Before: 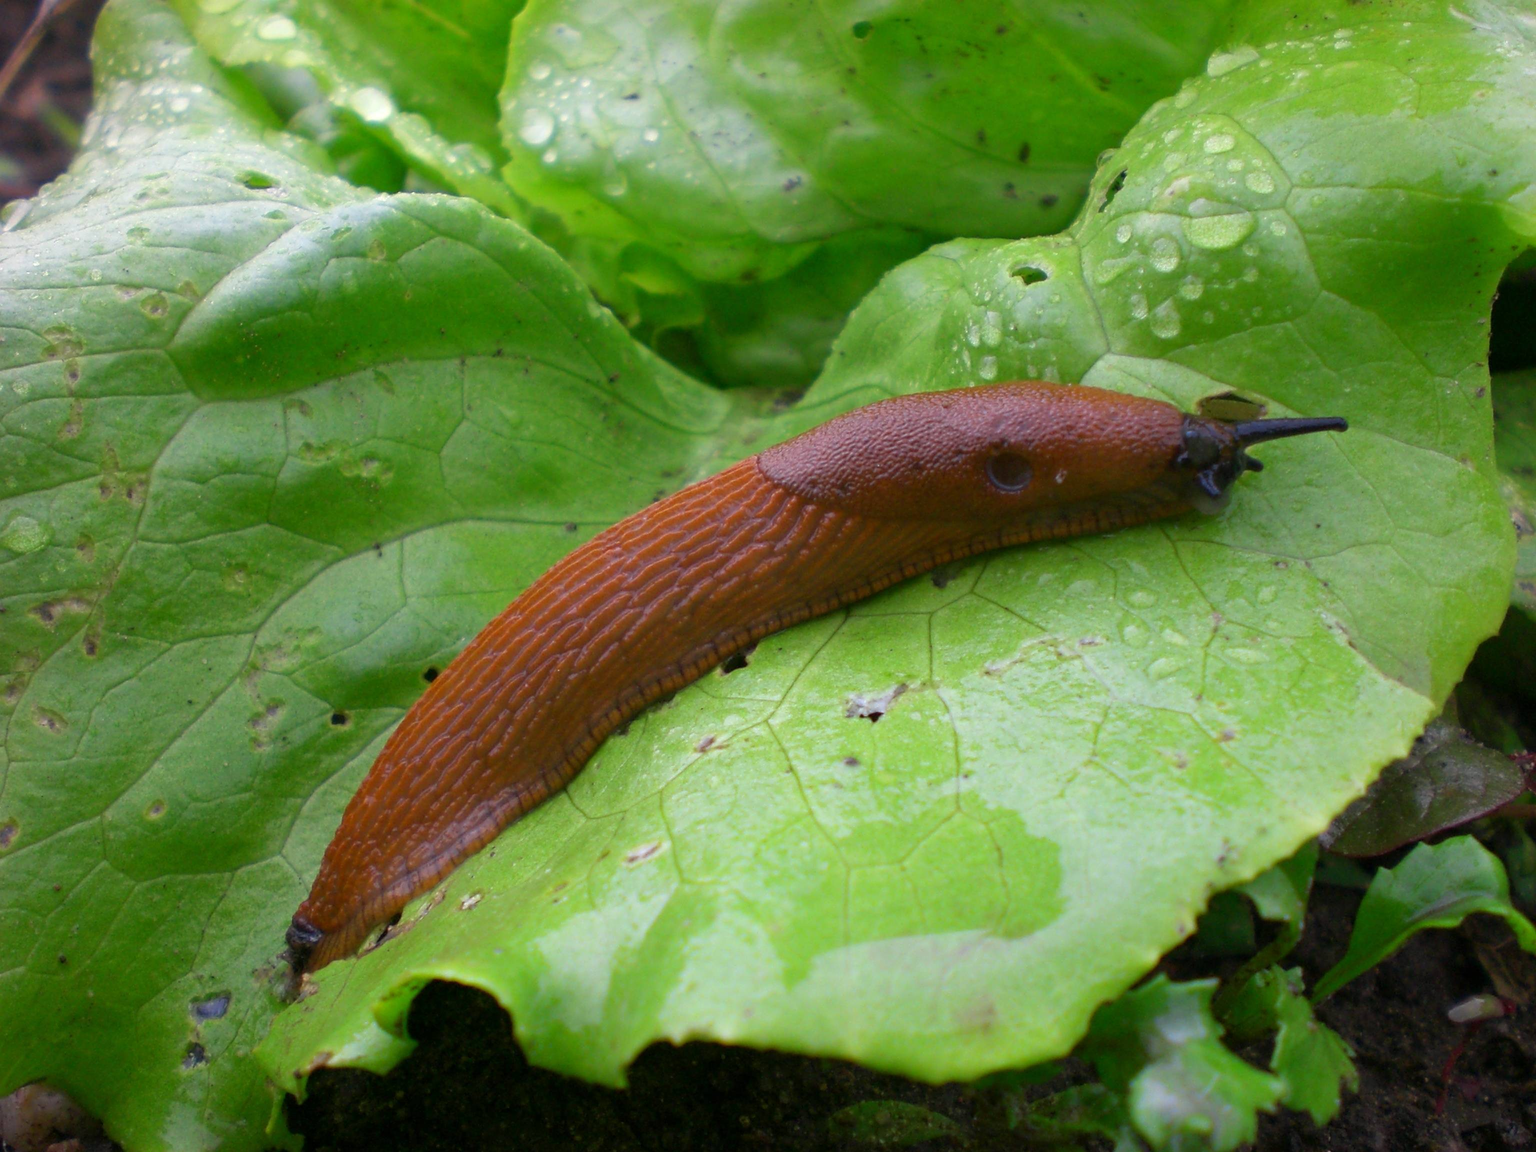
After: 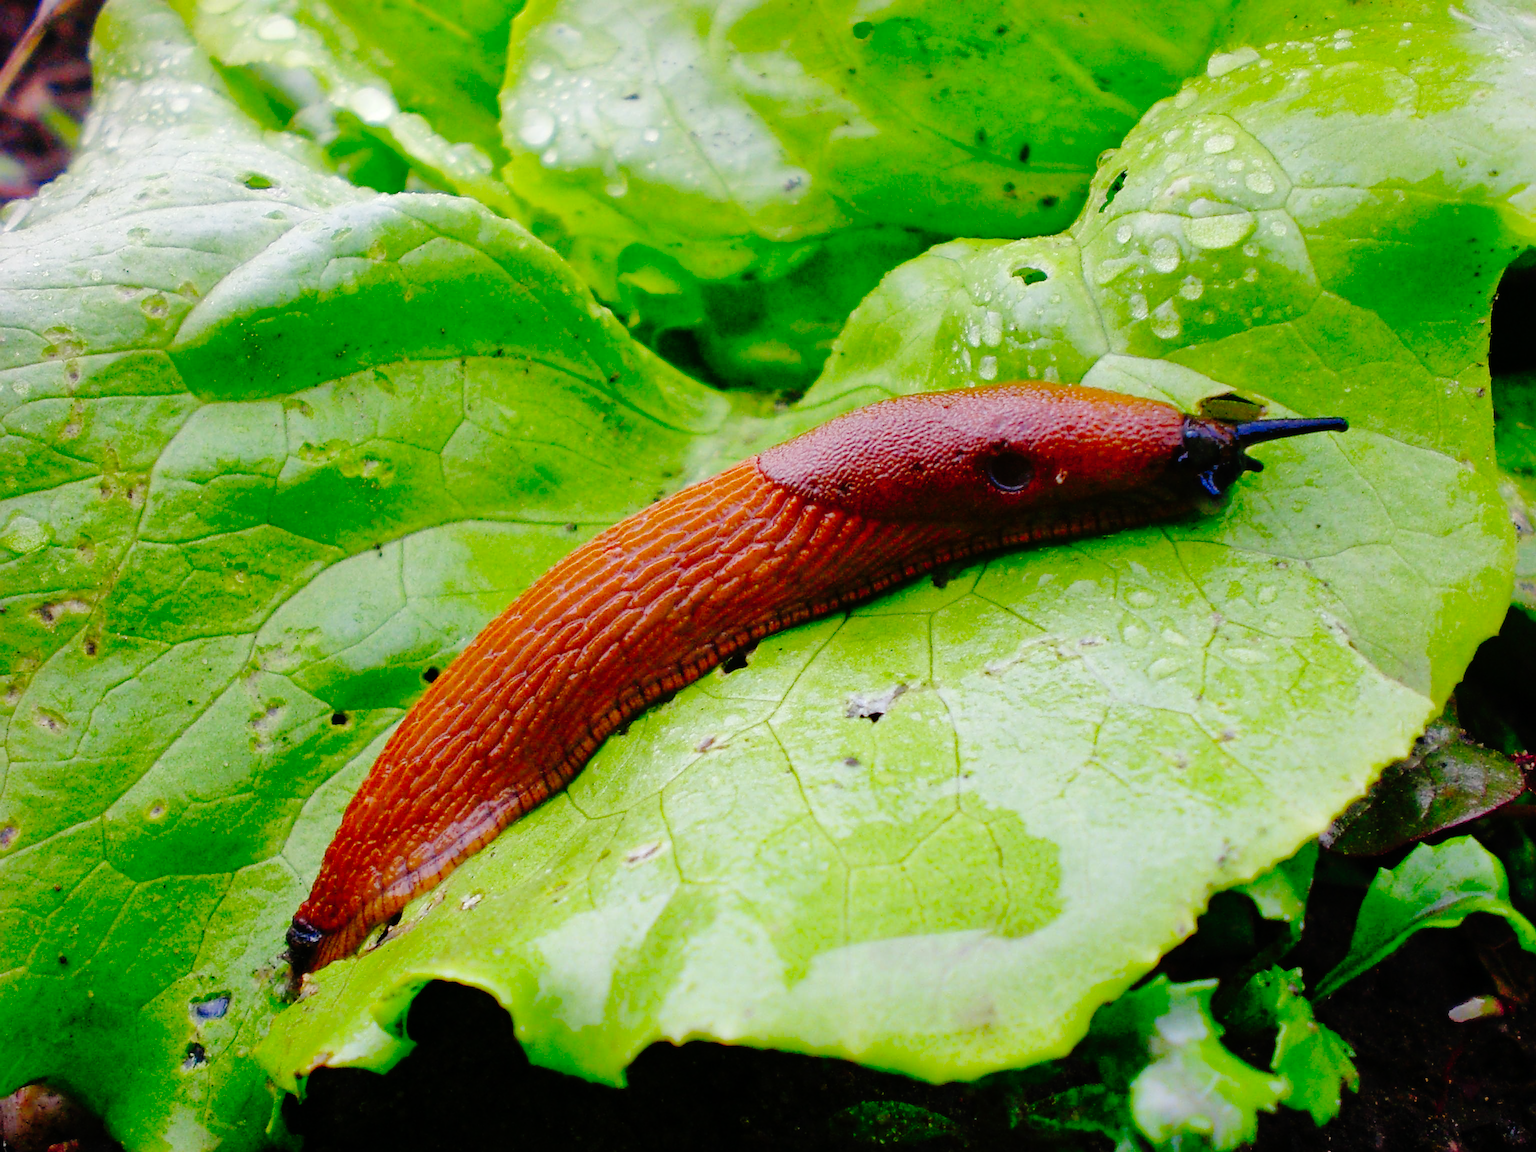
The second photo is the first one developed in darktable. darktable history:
shadows and highlights: on, module defaults
base curve: curves: ch0 [(0, 0) (0.036, 0.01) (0.123, 0.254) (0.258, 0.504) (0.507, 0.748) (1, 1)], preserve colors none
sharpen: on, module defaults
